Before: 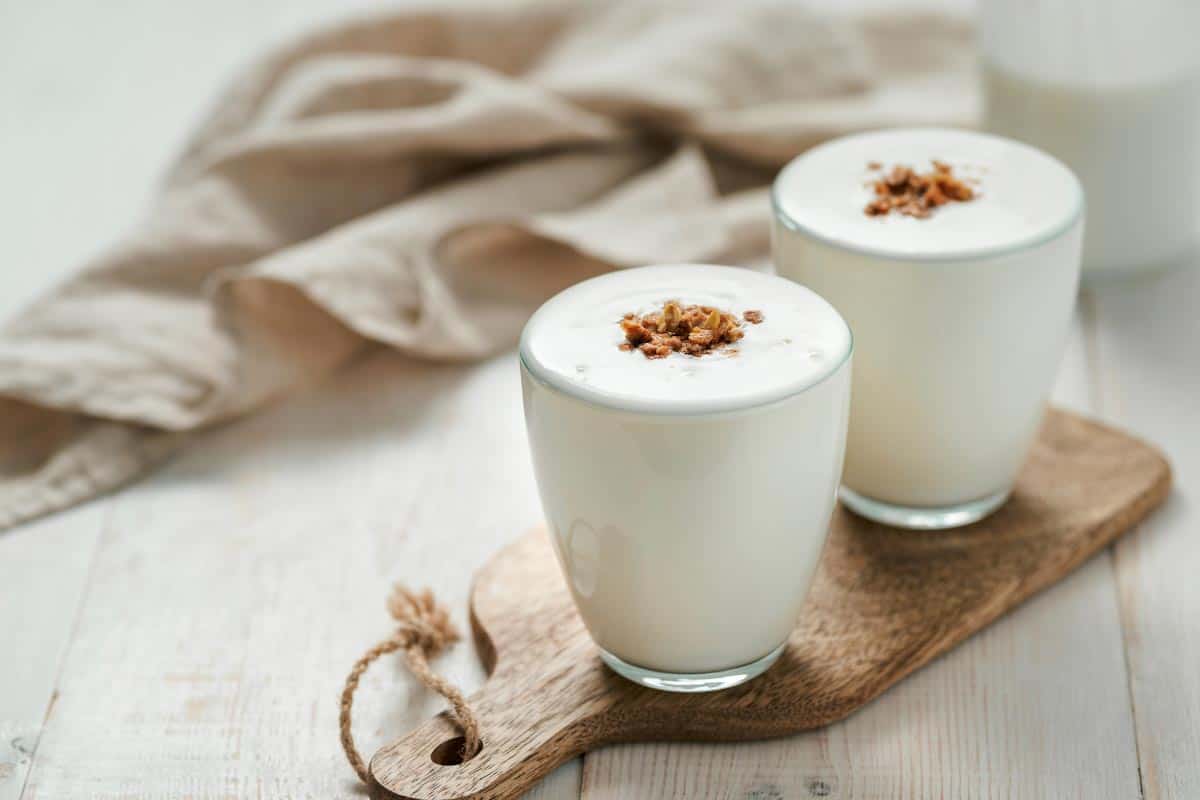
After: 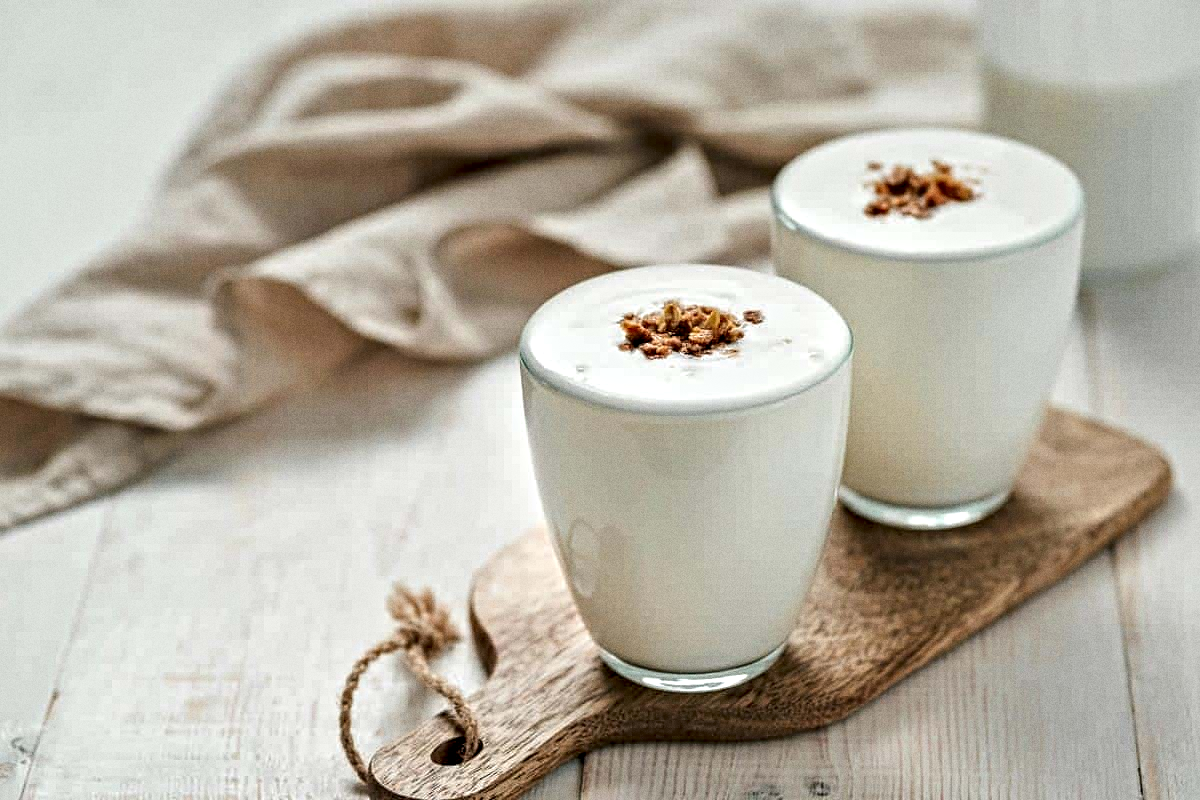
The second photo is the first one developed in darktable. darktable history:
grain: on, module defaults
contrast equalizer: octaves 7, y [[0.5, 0.542, 0.583, 0.625, 0.667, 0.708], [0.5 ×6], [0.5 ×6], [0 ×6], [0 ×6]]
